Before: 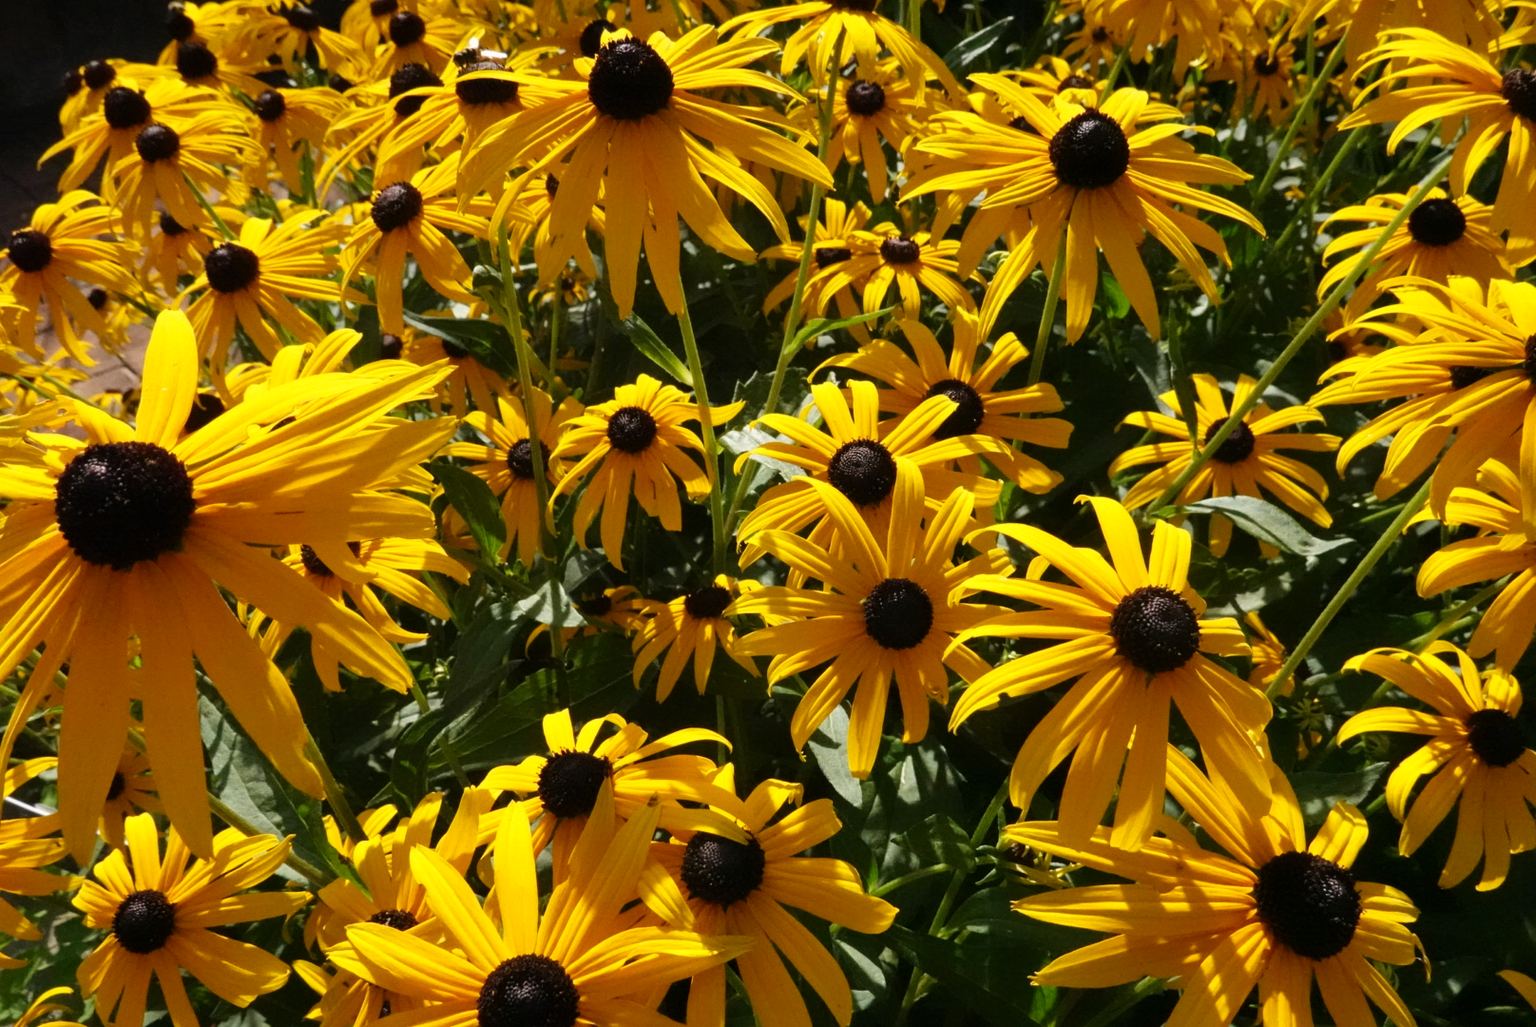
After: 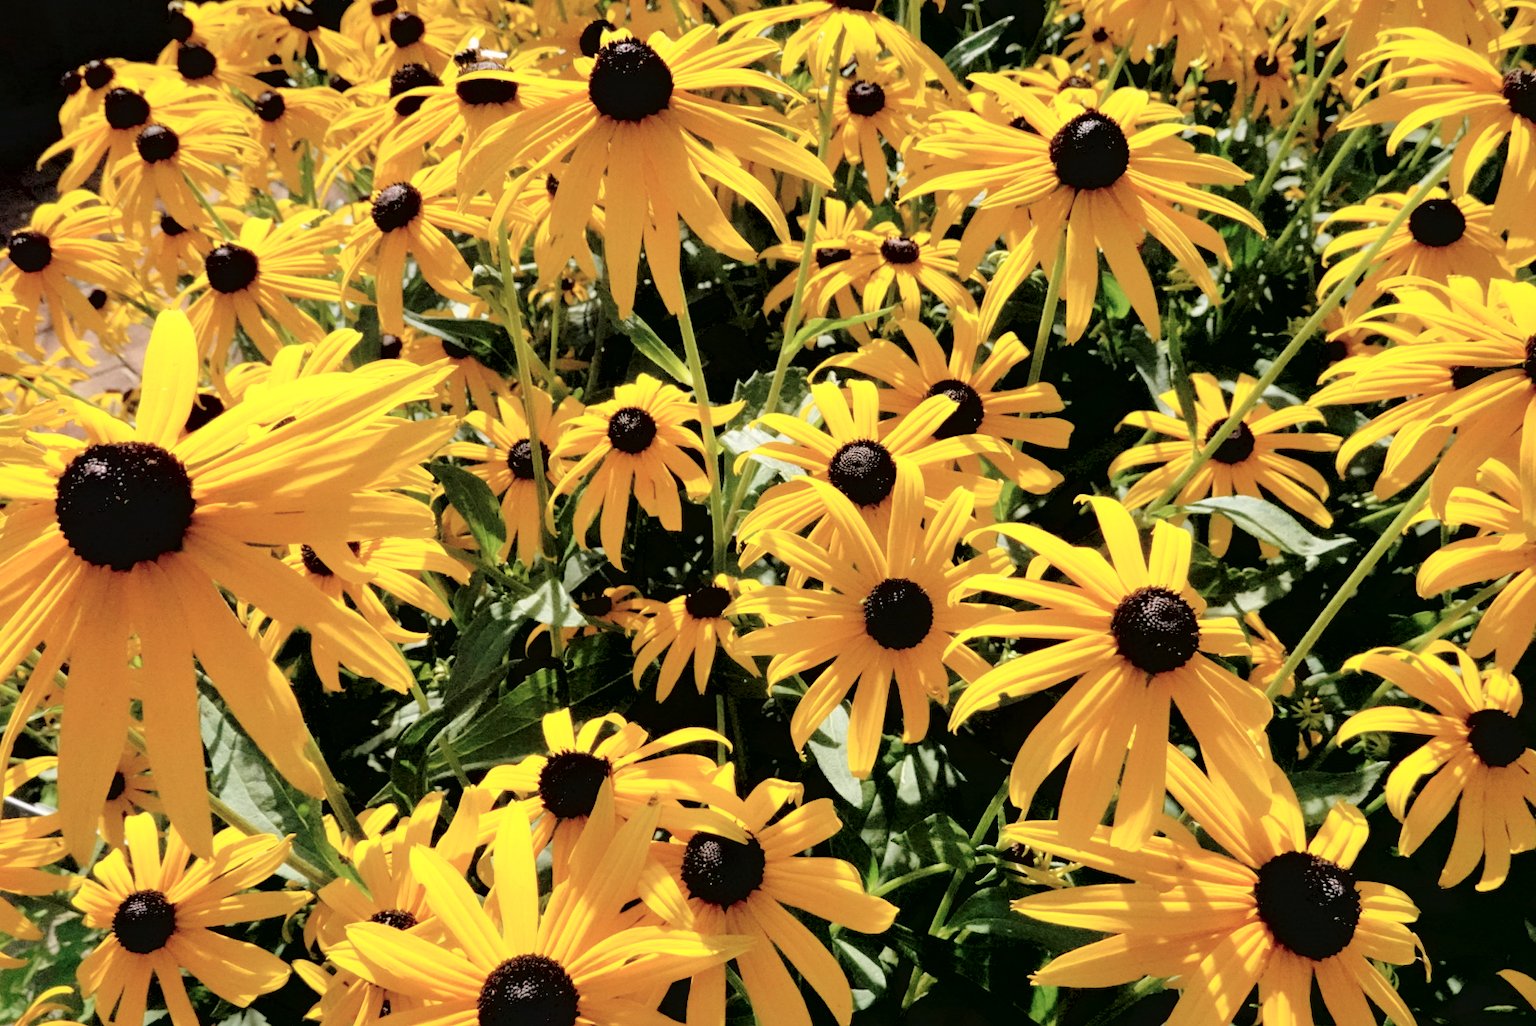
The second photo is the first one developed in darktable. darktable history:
exposure: black level correction 0.009, exposure -0.637 EV, compensate highlight preservation false
global tonemap: drago (0.7, 100)
shadows and highlights: on, module defaults
